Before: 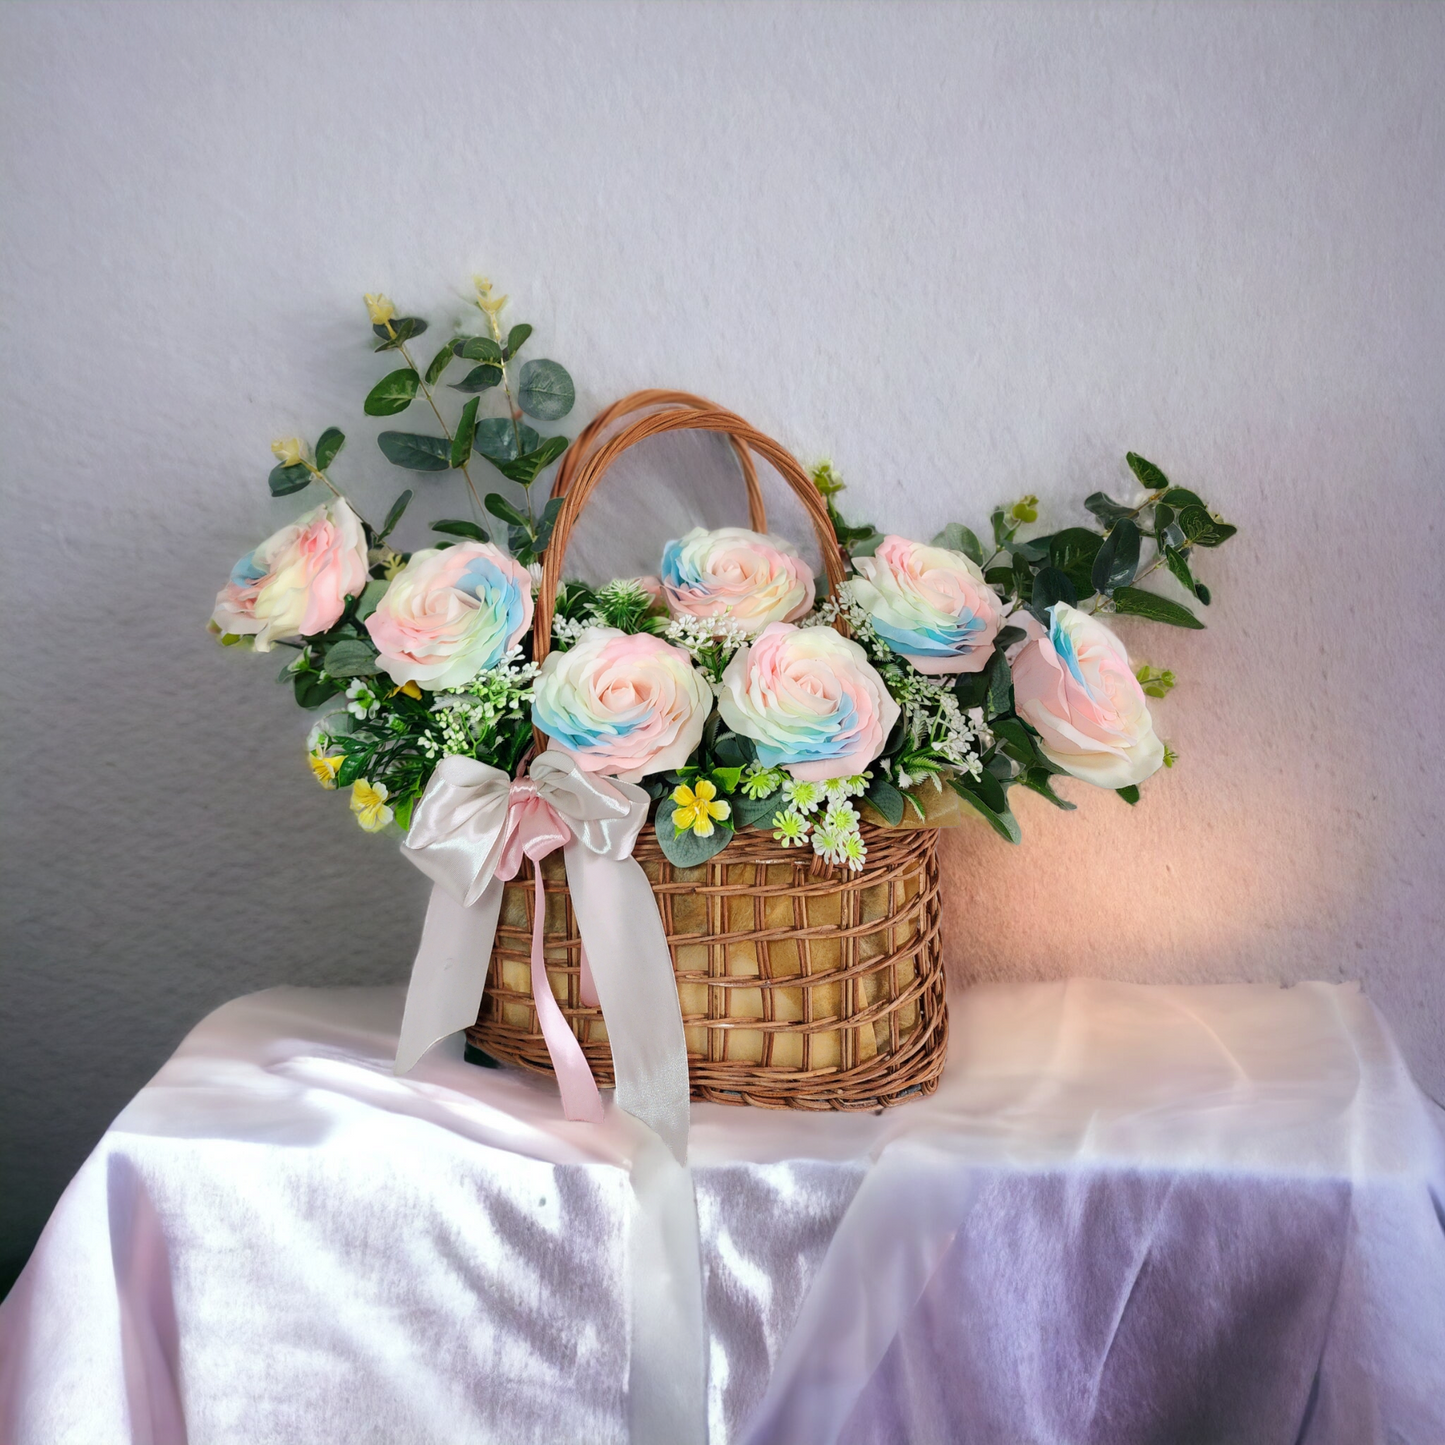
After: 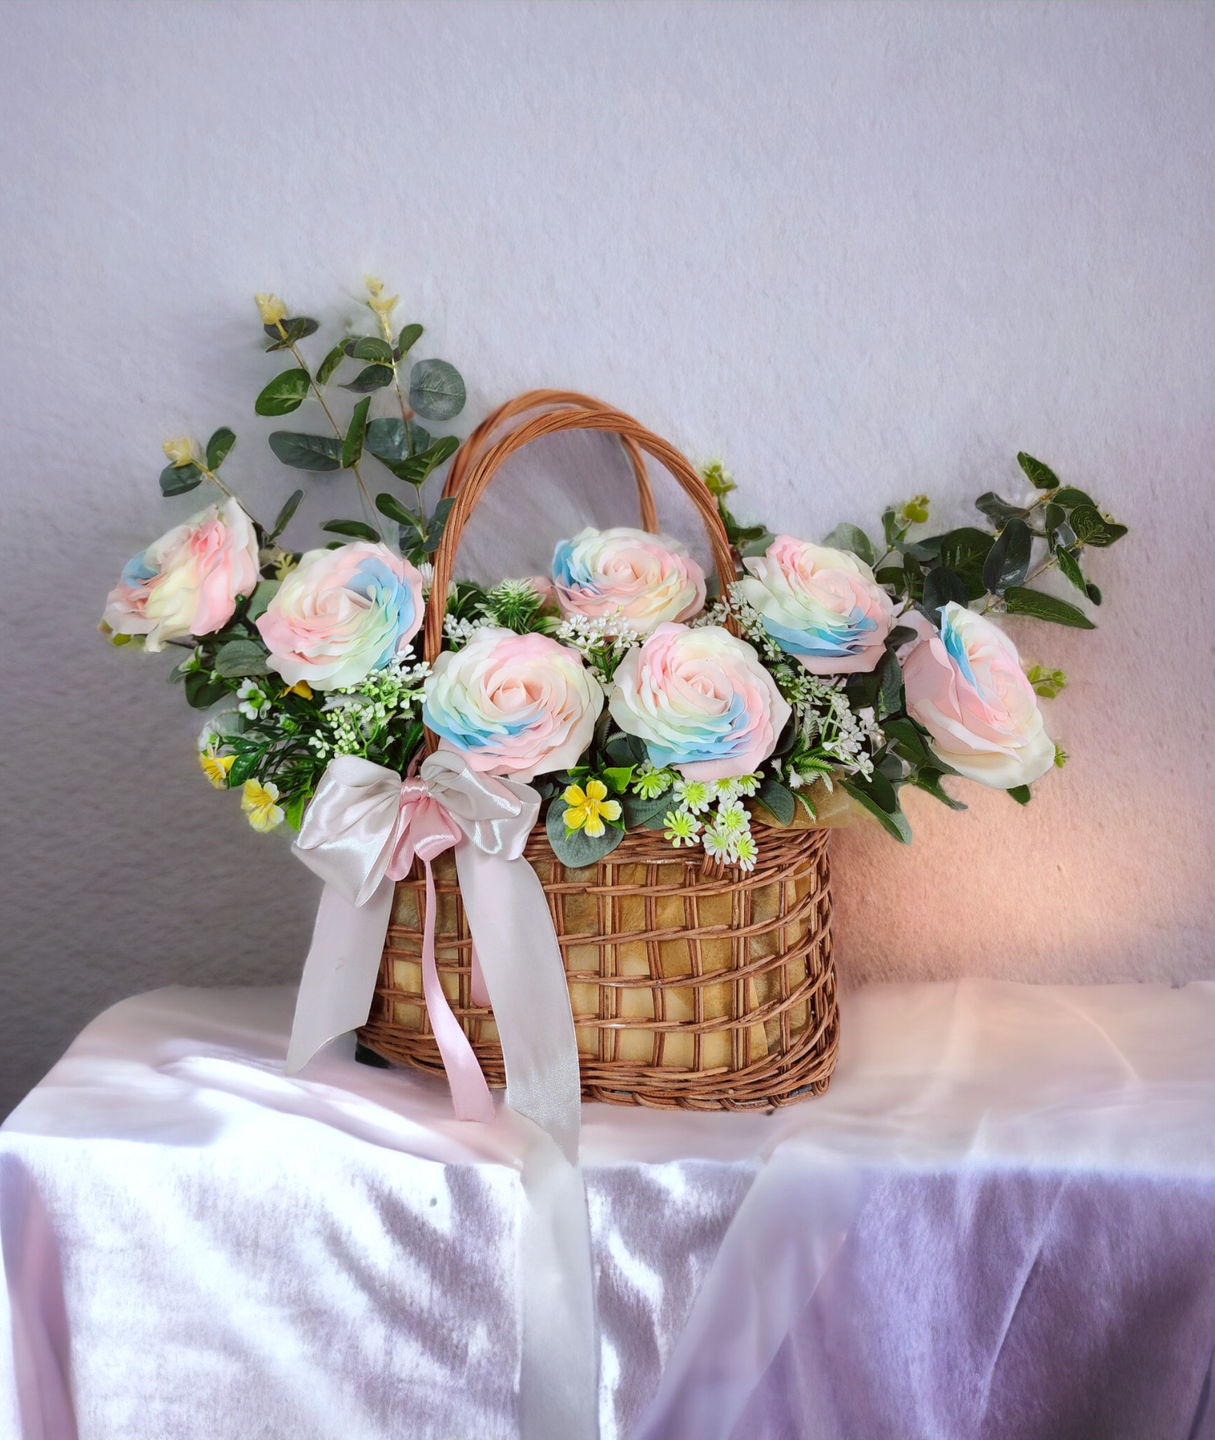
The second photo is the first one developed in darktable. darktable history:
white balance: red 0.983, blue 1.036
crop: left 7.598%, right 7.873%
color balance: mode lift, gamma, gain (sRGB), lift [1, 1.049, 1, 1]
